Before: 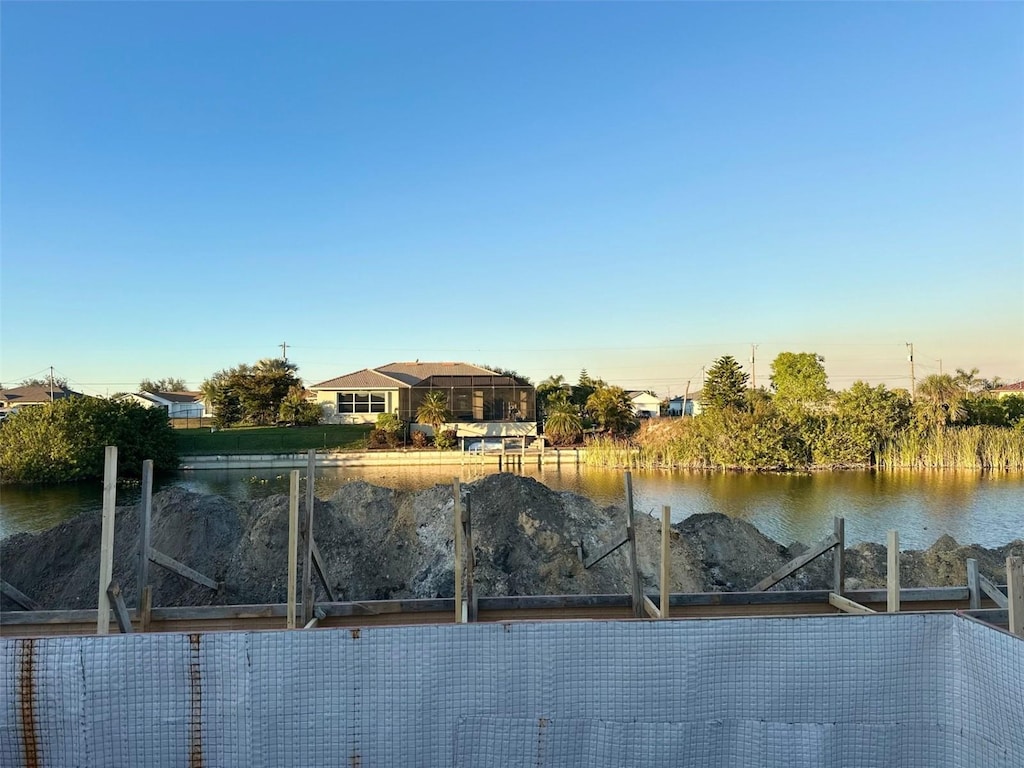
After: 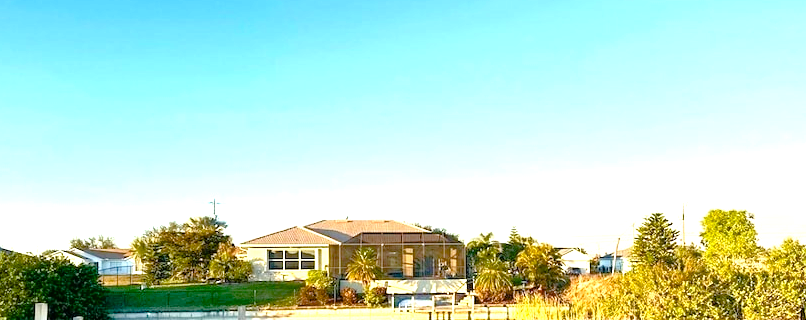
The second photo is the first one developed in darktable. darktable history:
exposure: exposure 1.09 EV, compensate highlight preservation false
color balance rgb: perceptual saturation grading › global saturation 34.681%, perceptual saturation grading › highlights -29.853%, perceptual saturation grading › shadows 35.164%, global vibrance 15.952%, saturation formula JzAzBz (2021)
tone equalizer: -7 EV 0.148 EV, -6 EV 0.588 EV, -5 EV 1.18 EV, -4 EV 1.35 EV, -3 EV 1.12 EV, -2 EV 0.6 EV, -1 EV 0.15 EV, luminance estimator HSV value / RGB max
crop: left 6.863%, top 18.673%, right 14.359%, bottom 39.602%
